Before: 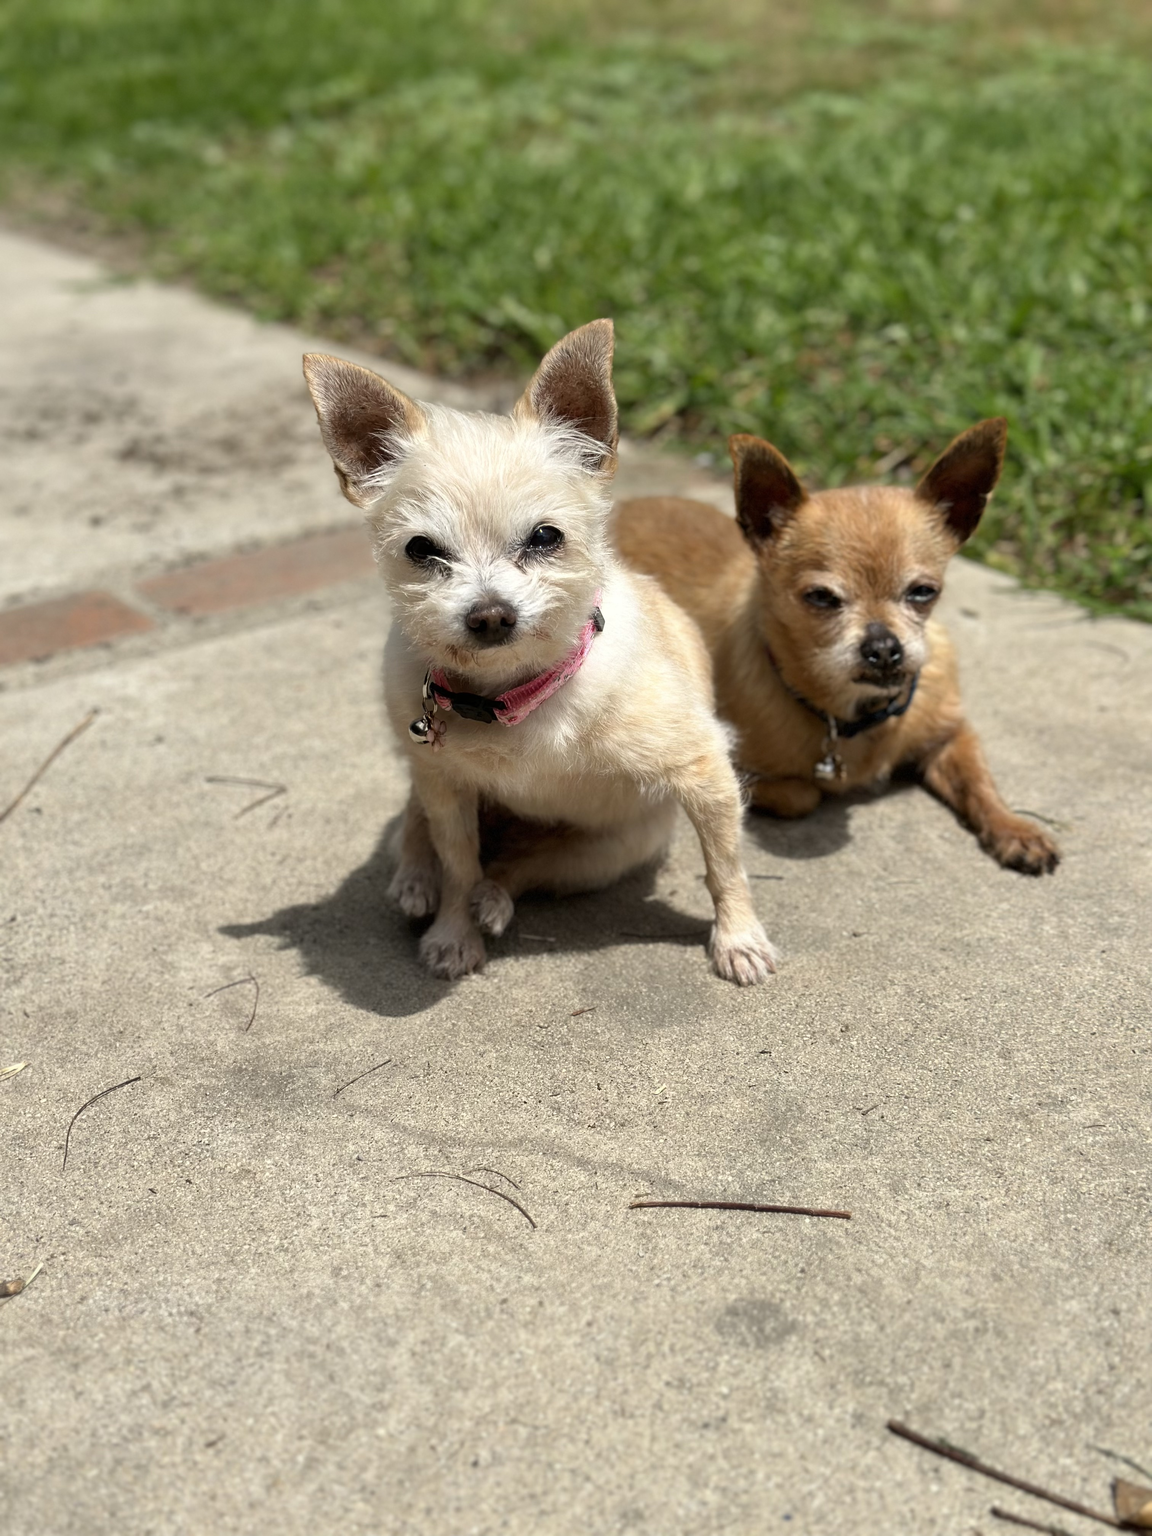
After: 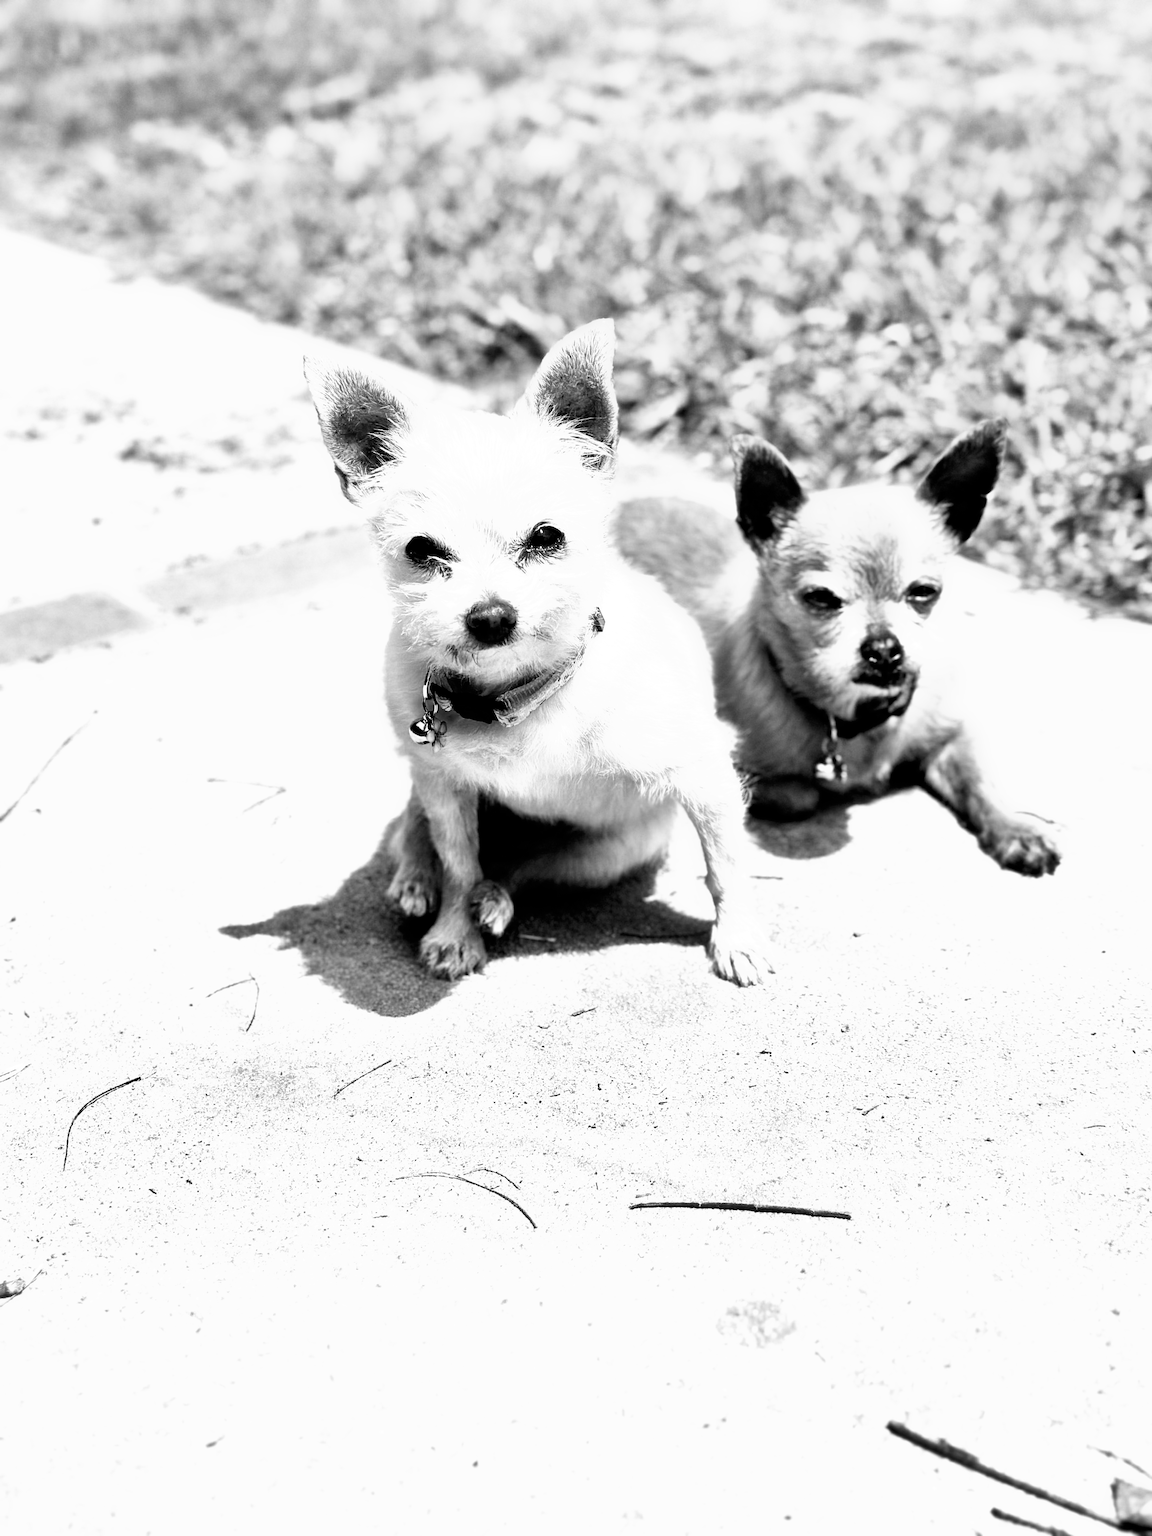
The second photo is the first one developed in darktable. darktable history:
tone equalizer: -7 EV 0.15 EV, -6 EV 0.6 EV, -5 EV 1.15 EV, -4 EV 1.33 EV, -3 EV 1.15 EV, -2 EV 0.6 EV, -1 EV 0.15 EV, mask exposure compensation -0.5 EV
tone curve: curves: ch0 [(0, 0) (0.003, 0) (0.011, 0) (0.025, 0) (0.044, 0.001) (0.069, 0.003) (0.1, 0.003) (0.136, 0.006) (0.177, 0.014) (0.224, 0.056) (0.277, 0.128) (0.335, 0.218) (0.399, 0.346) (0.468, 0.512) (0.543, 0.713) (0.623, 0.898) (0.709, 0.987) (0.801, 0.99) (0.898, 0.99) (1, 1)], preserve colors none
monochrome: on, module defaults
